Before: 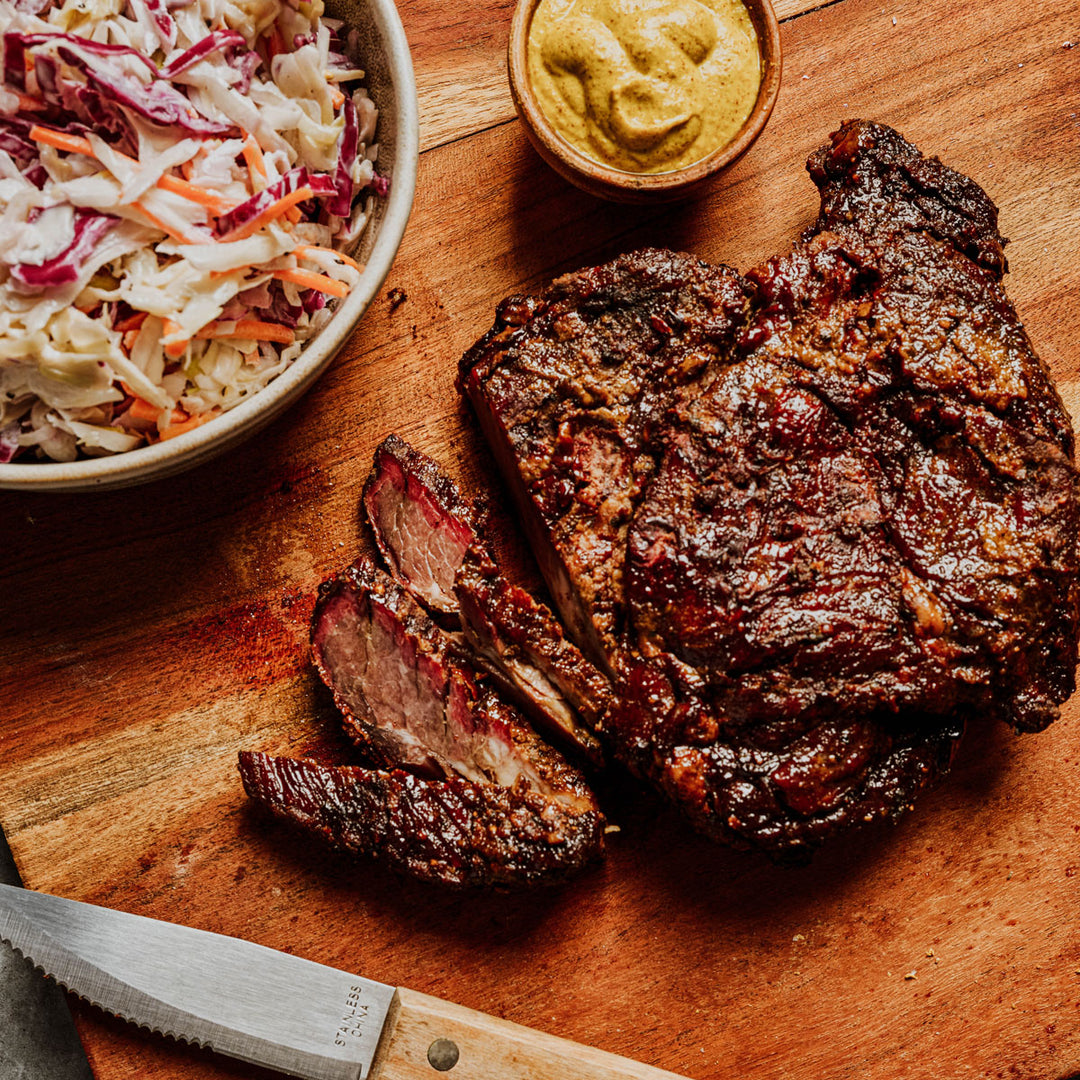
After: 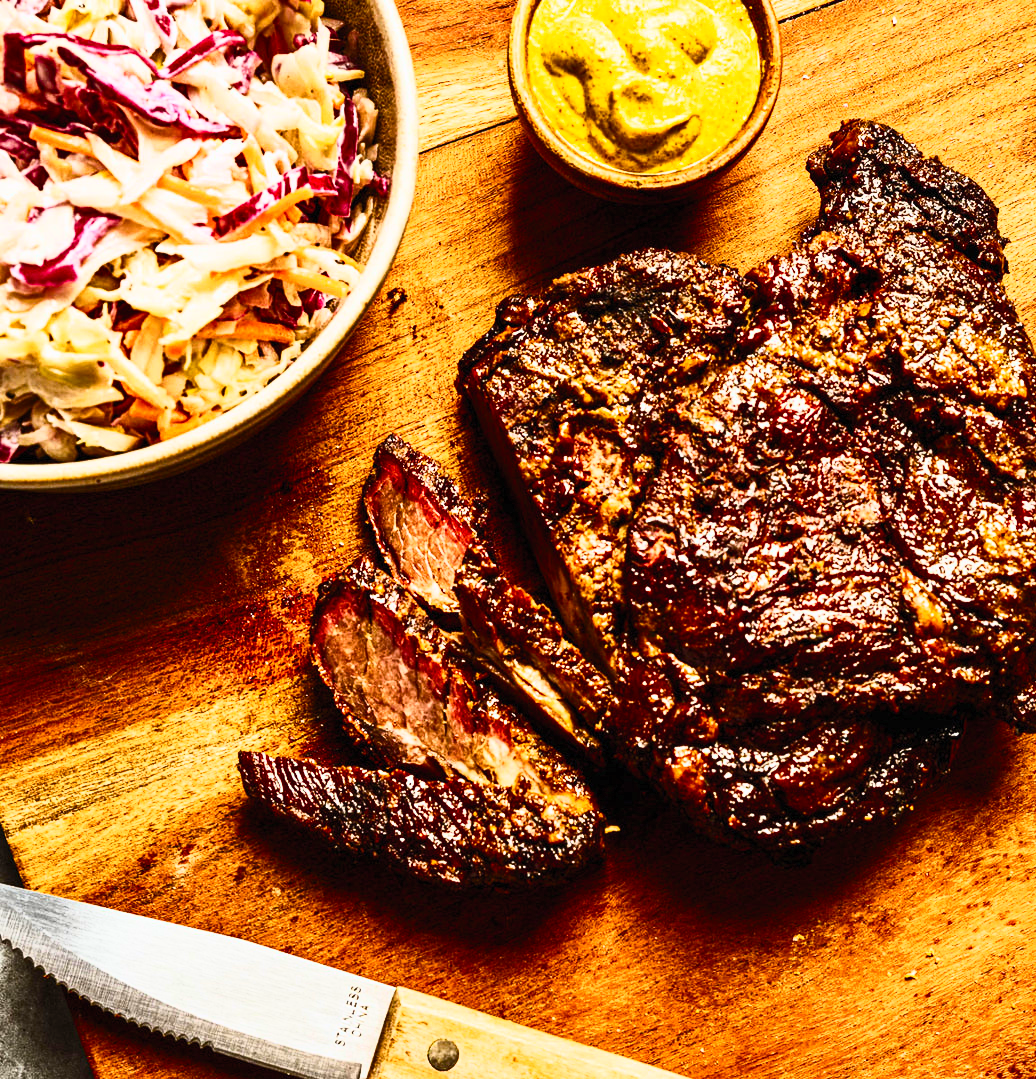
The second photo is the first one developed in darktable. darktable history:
crop: right 4.051%, bottom 0.028%
contrast brightness saturation: contrast 0.635, brightness 0.333, saturation 0.146
tone curve: curves: ch0 [(0, 0) (0.003, 0.004) (0.011, 0.015) (0.025, 0.033) (0.044, 0.058) (0.069, 0.091) (0.1, 0.131) (0.136, 0.178) (0.177, 0.232) (0.224, 0.294) (0.277, 0.362) (0.335, 0.434) (0.399, 0.512) (0.468, 0.582) (0.543, 0.646) (0.623, 0.713) (0.709, 0.783) (0.801, 0.876) (0.898, 0.938) (1, 1)], color space Lab, independent channels, preserve colors none
color balance rgb: perceptual saturation grading › global saturation 29.292%, perceptual saturation grading › mid-tones 12.557%, perceptual saturation grading › shadows 10.298%, global vibrance 20%
